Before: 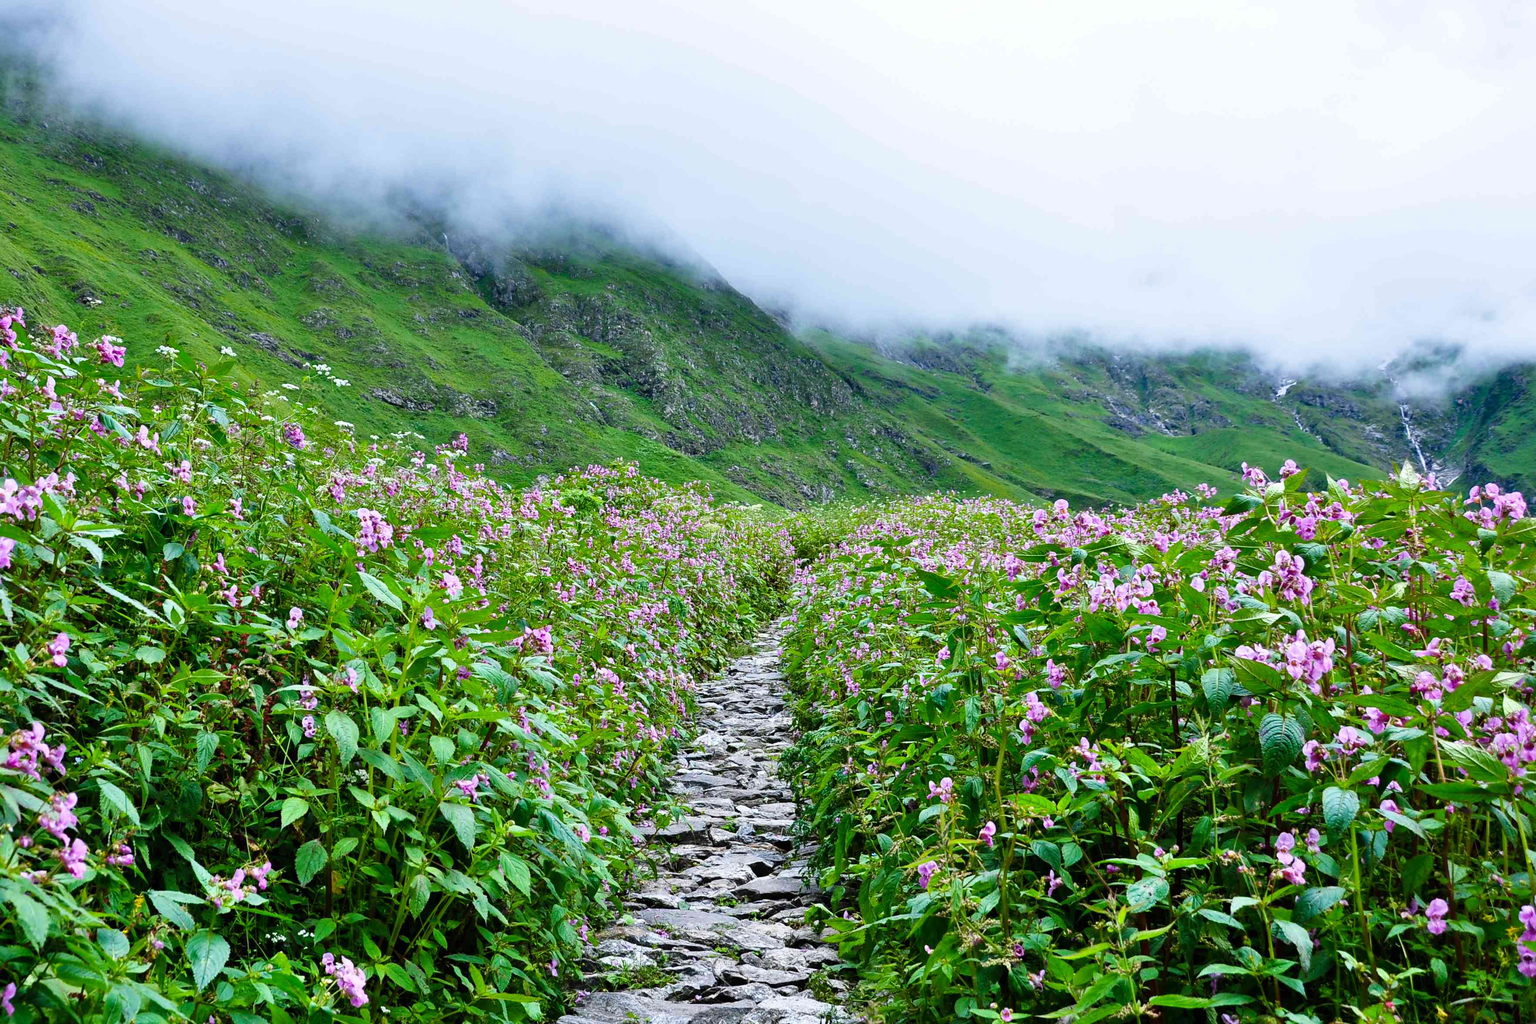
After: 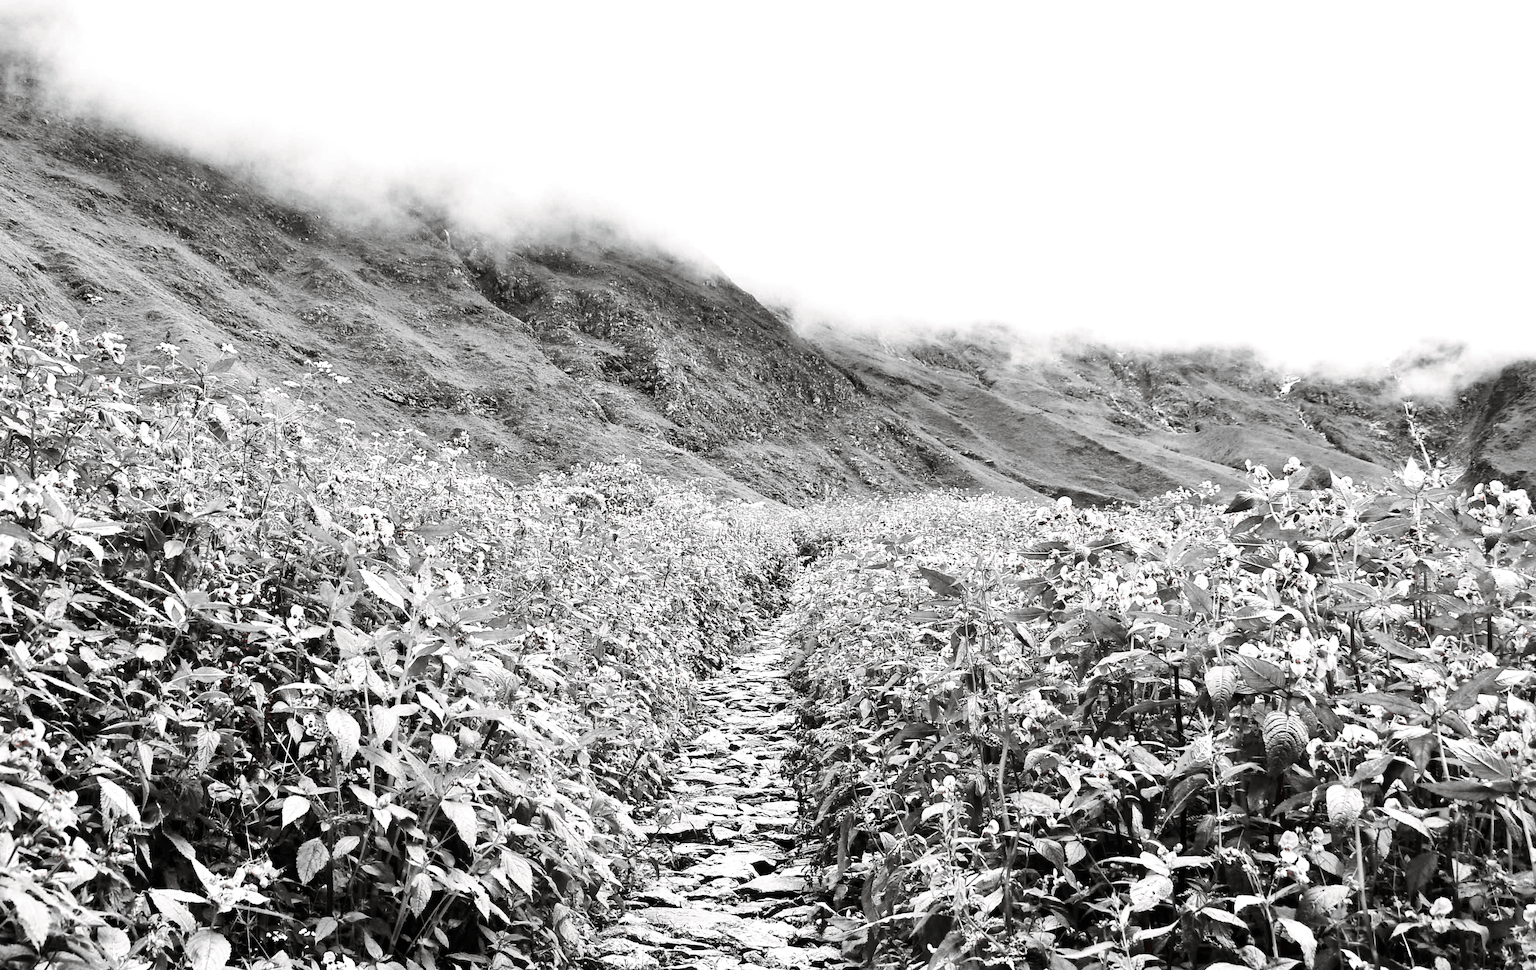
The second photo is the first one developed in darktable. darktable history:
crop: top 0.448%, right 0.264%, bottom 5.045%
color zones: curves: ch1 [(0, 0.006) (0.094, 0.285) (0.171, 0.001) (0.429, 0.001) (0.571, 0.003) (0.714, 0.004) (0.857, 0.004) (1, 0.006)]
contrast brightness saturation: contrast 0.28
split-toning: shadows › hue 36°, shadows › saturation 0.05, highlights › hue 10.8°, highlights › saturation 0.15, compress 40%
exposure: exposure 0.648 EV, compensate highlight preservation false
